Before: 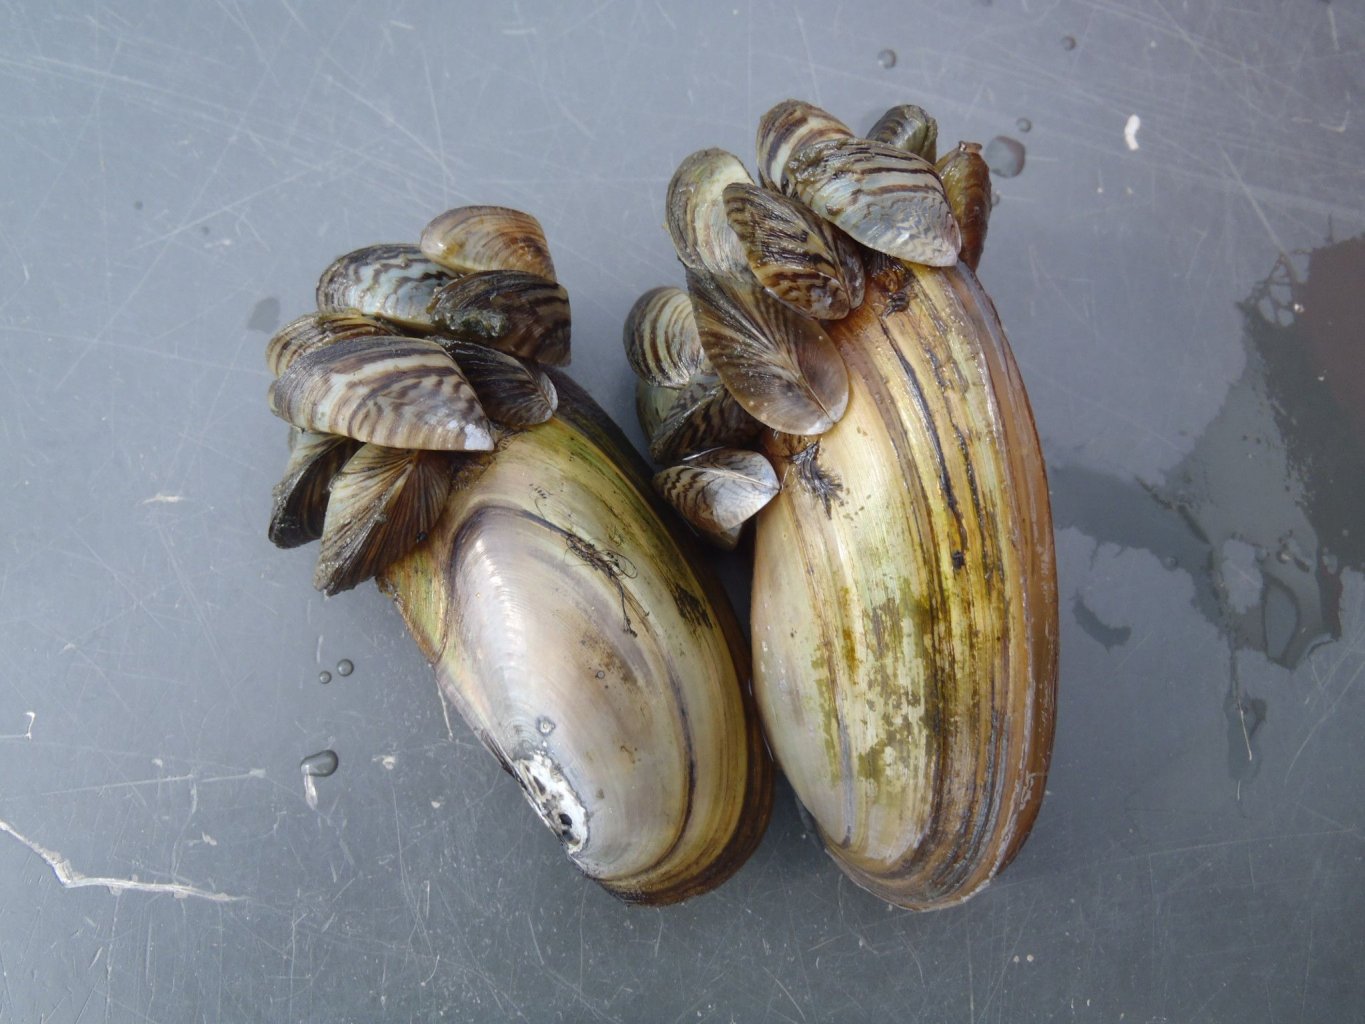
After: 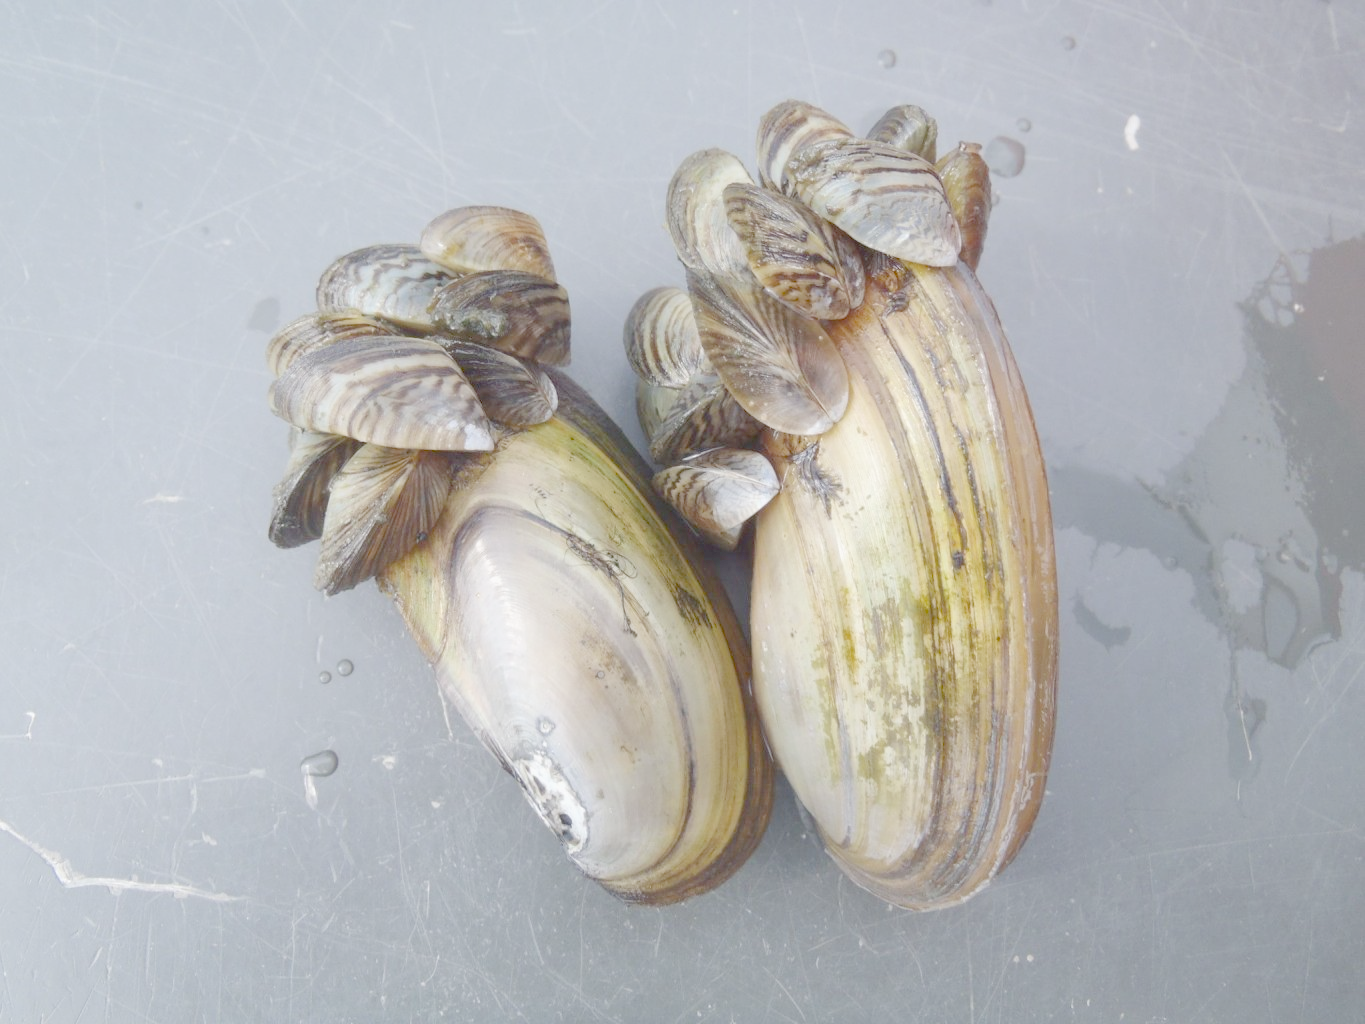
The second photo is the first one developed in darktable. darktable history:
exposure: exposure -0.064 EV
